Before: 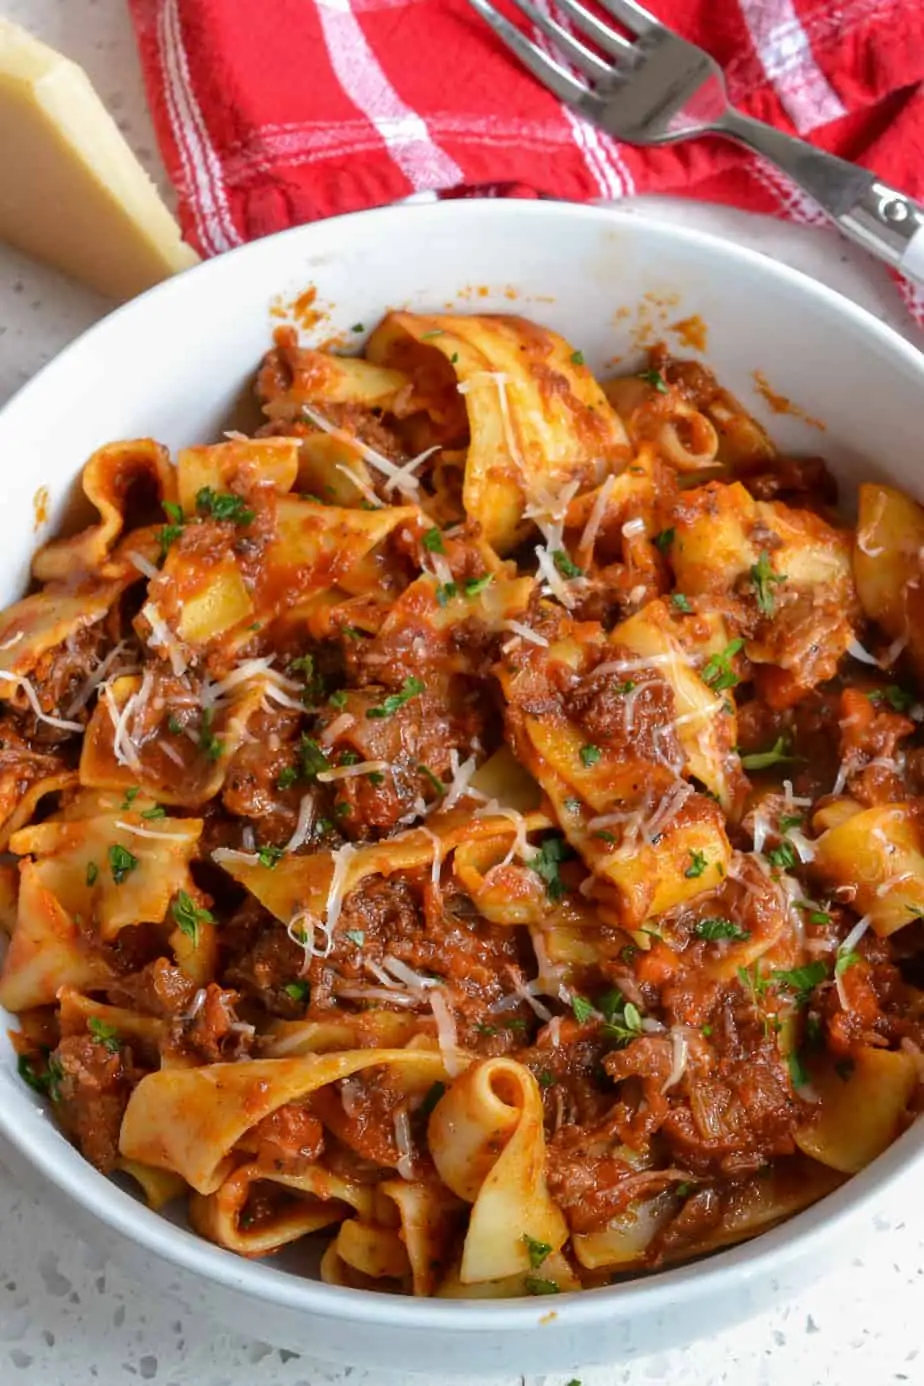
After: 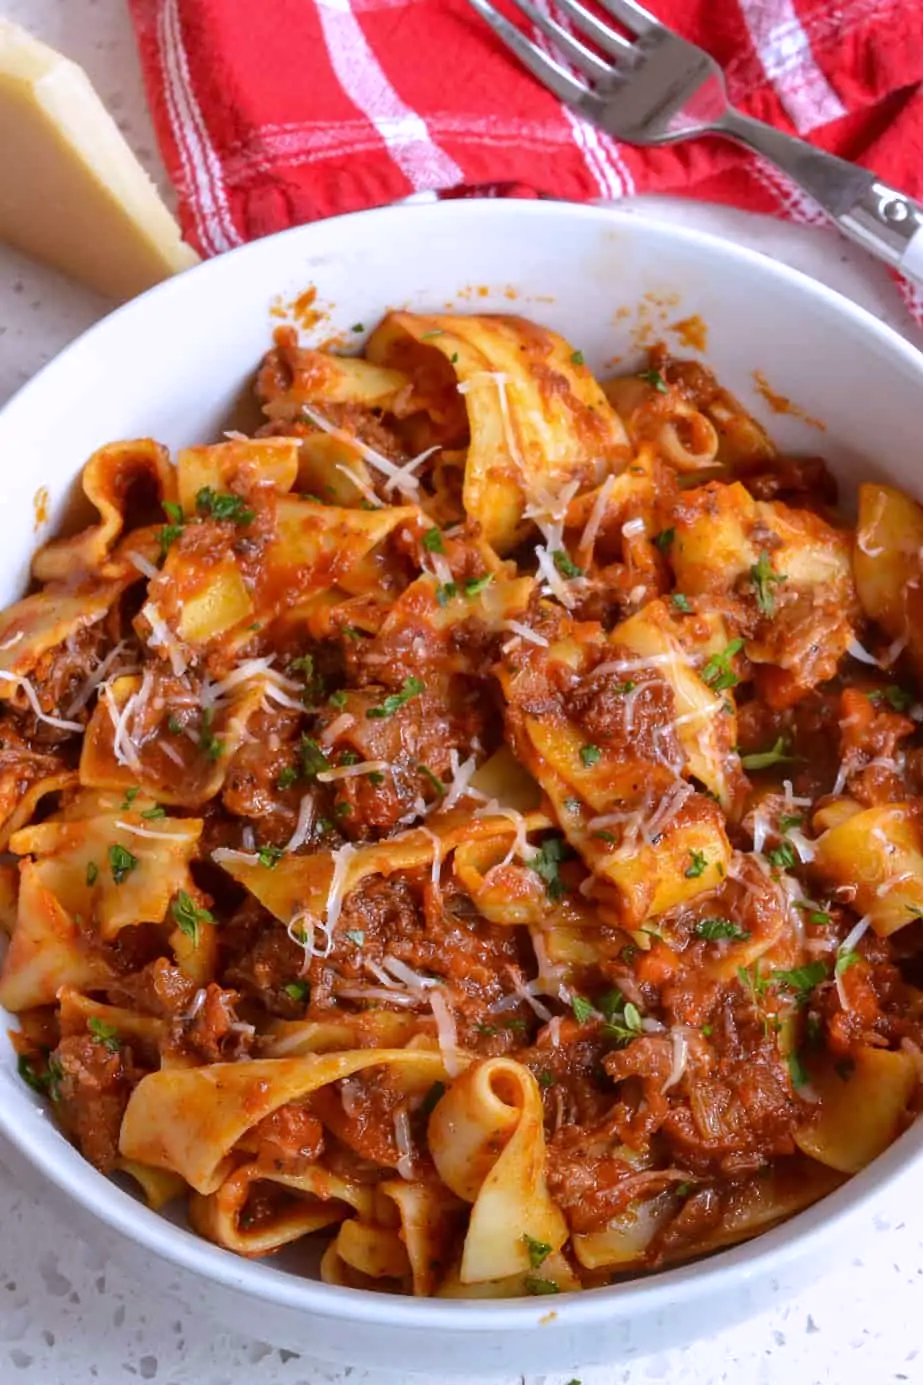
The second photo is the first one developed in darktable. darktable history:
color balance: mode lift, gamma, gain (sRGB), lift [1, 1.049, 1, 1]
white balance: red 1.004, blue 1.096
